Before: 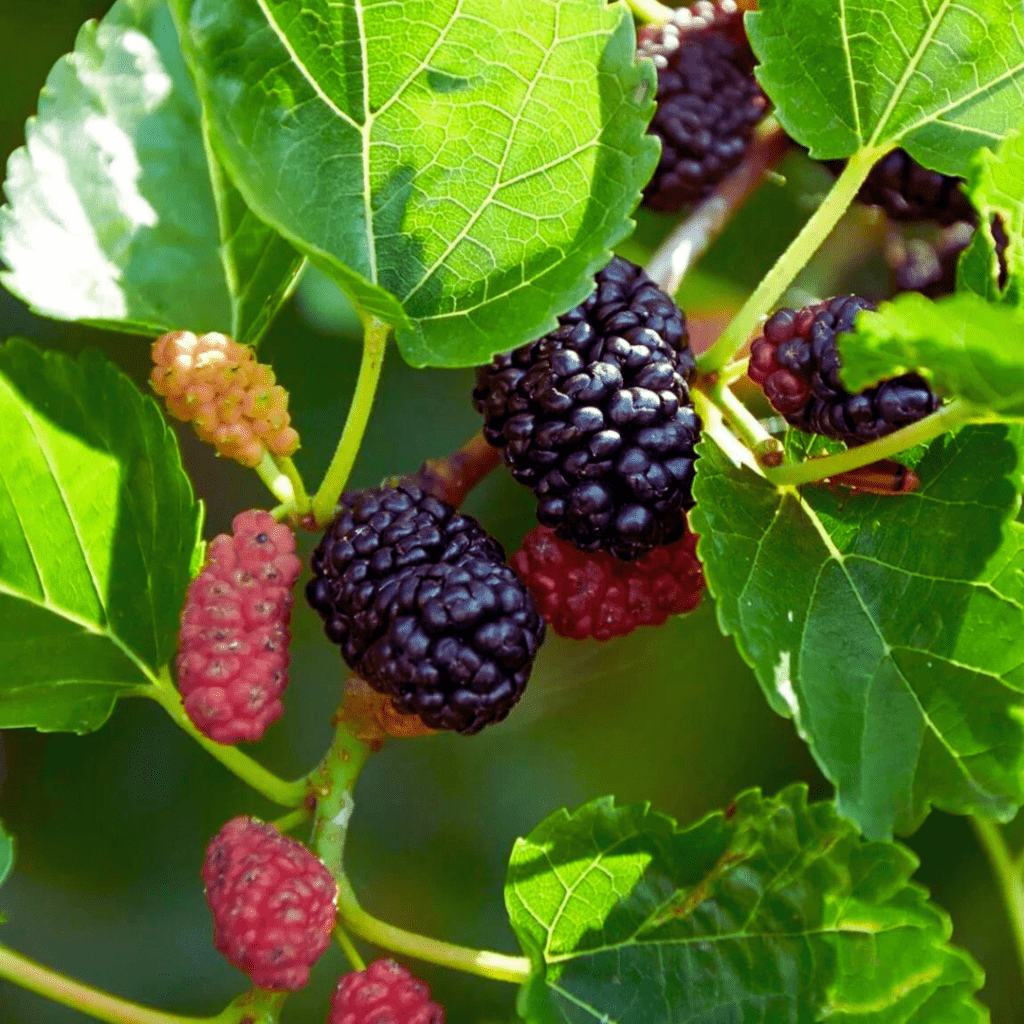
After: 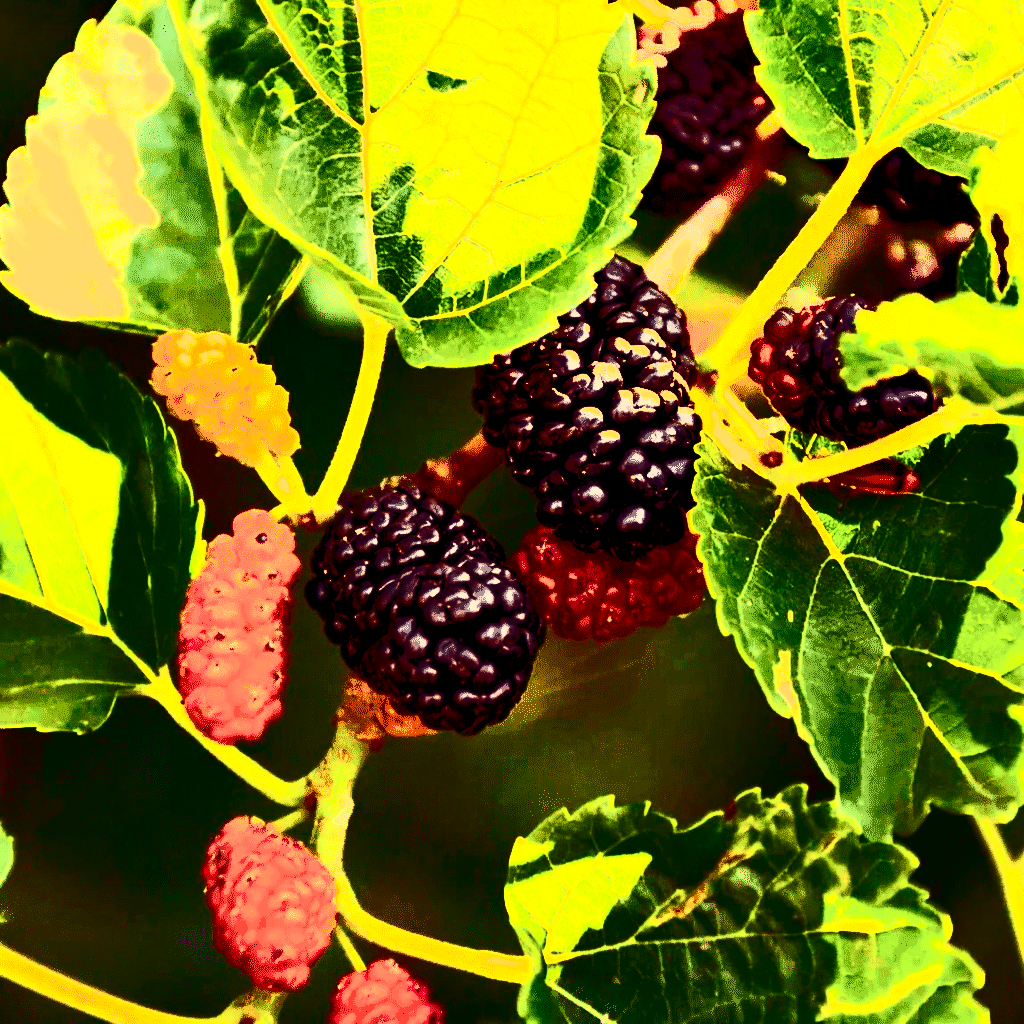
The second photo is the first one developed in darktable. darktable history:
white balance: red 1.467, blue 0.684
contrast brightness saturation: contrast 0.93, brightness 0.2
color balance rgb: perceptual saturation grading › global saturation 20%, global vibrance 20%
contrast equalizer: octaves 7, y [[0.6 ×6], [0.55 ×6], [0 ×6], [0 ×6], [0 ×6]]
